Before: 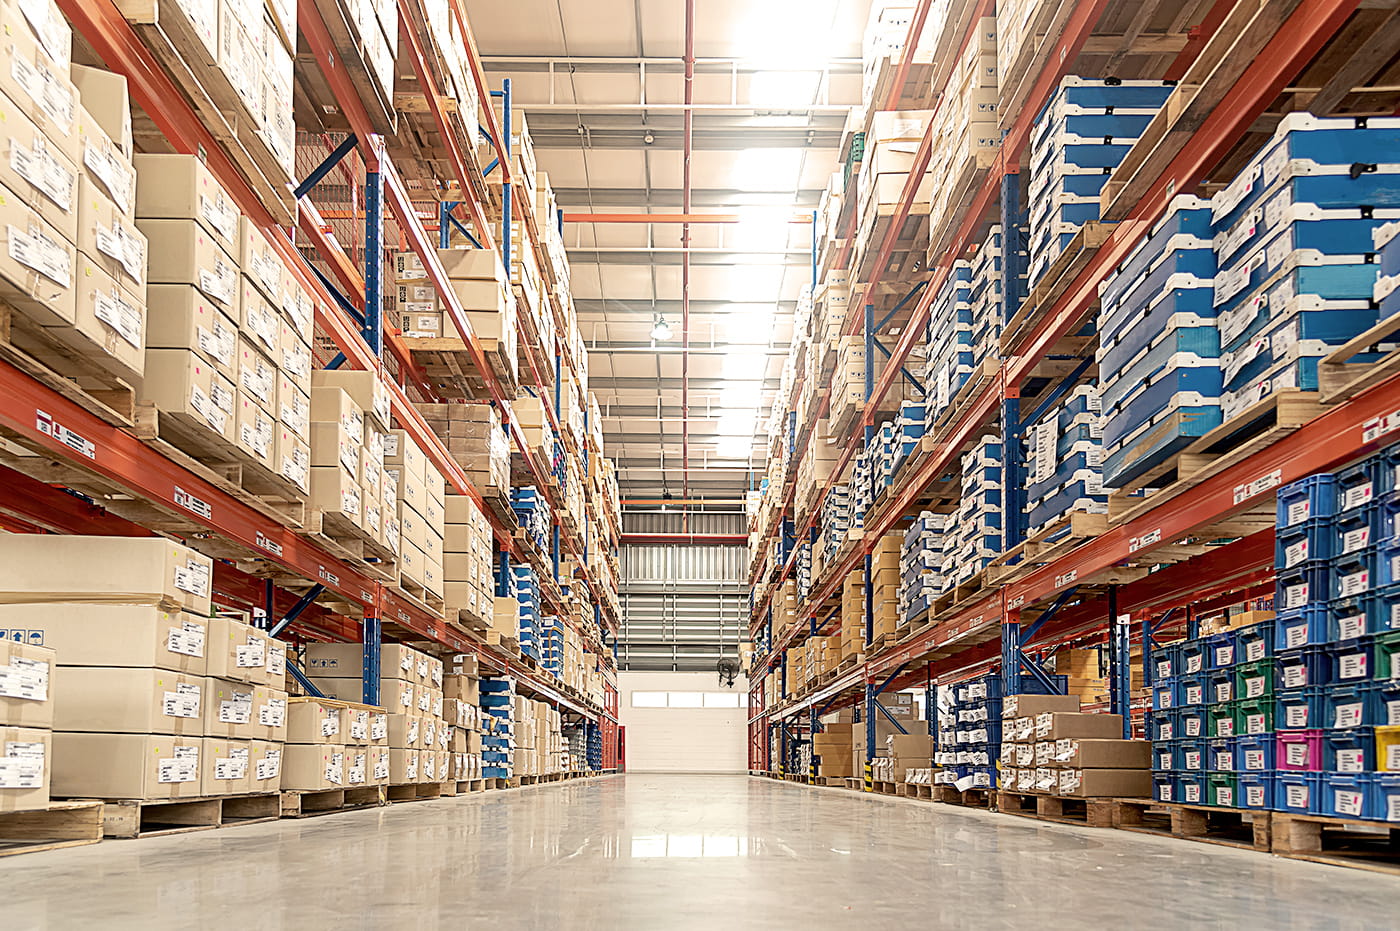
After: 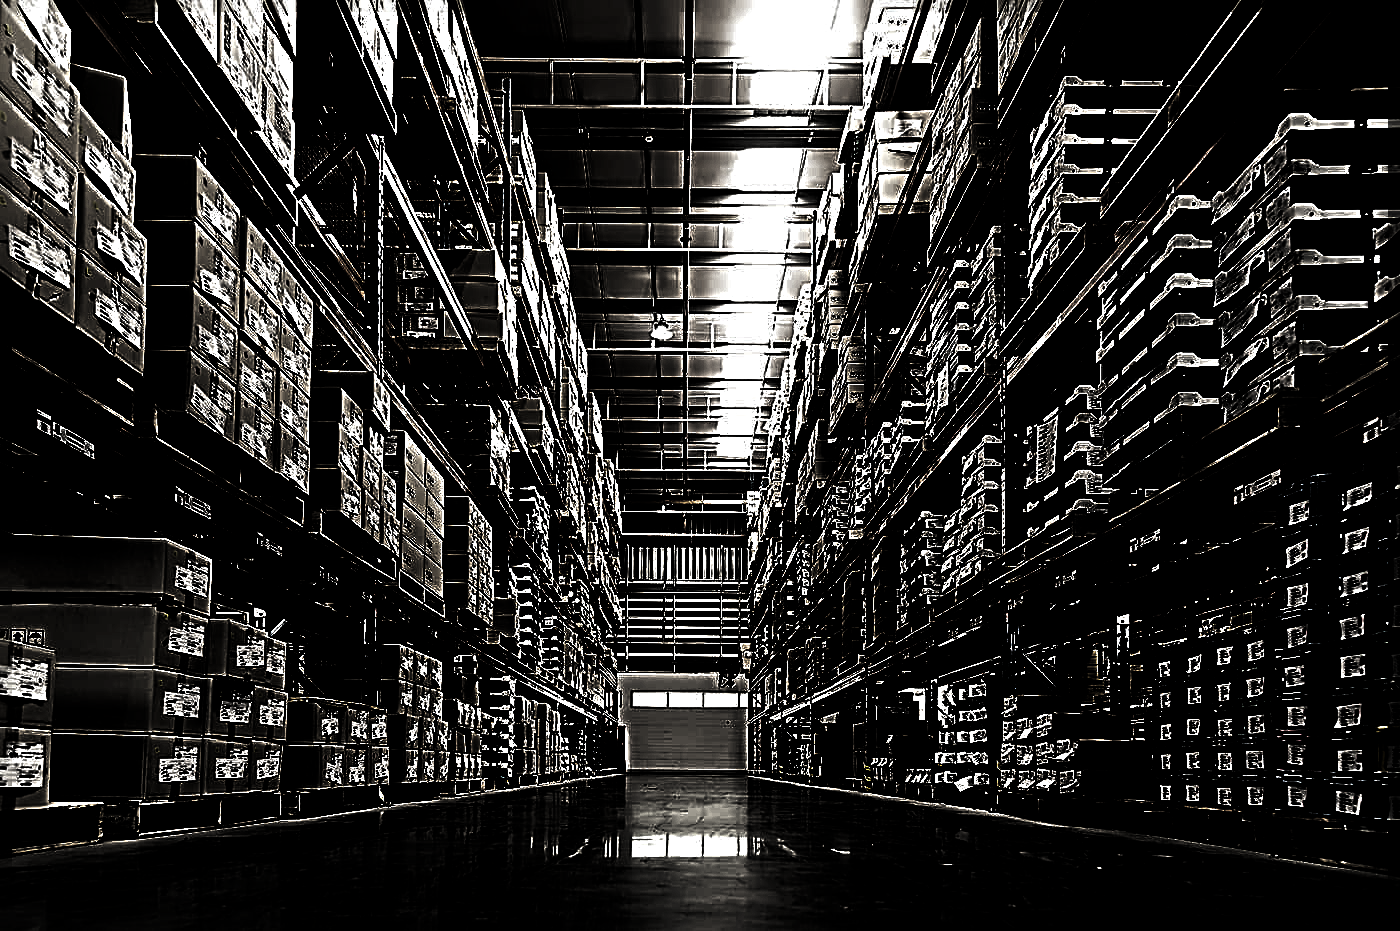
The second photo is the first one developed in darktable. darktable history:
sharpen: radius 4.883
levels: levels [0.721, 0.937, 0.997]
